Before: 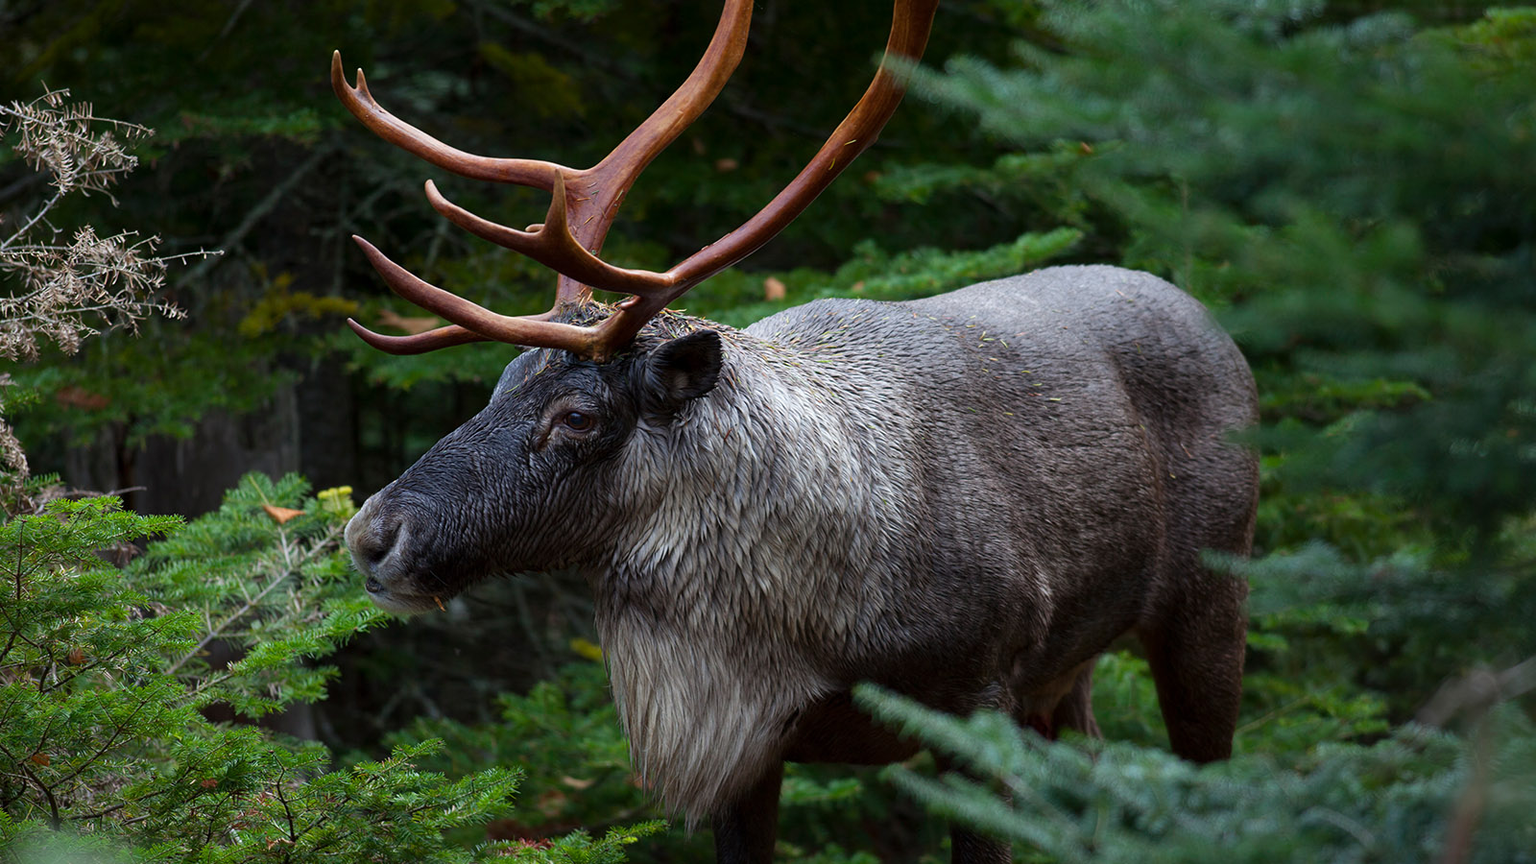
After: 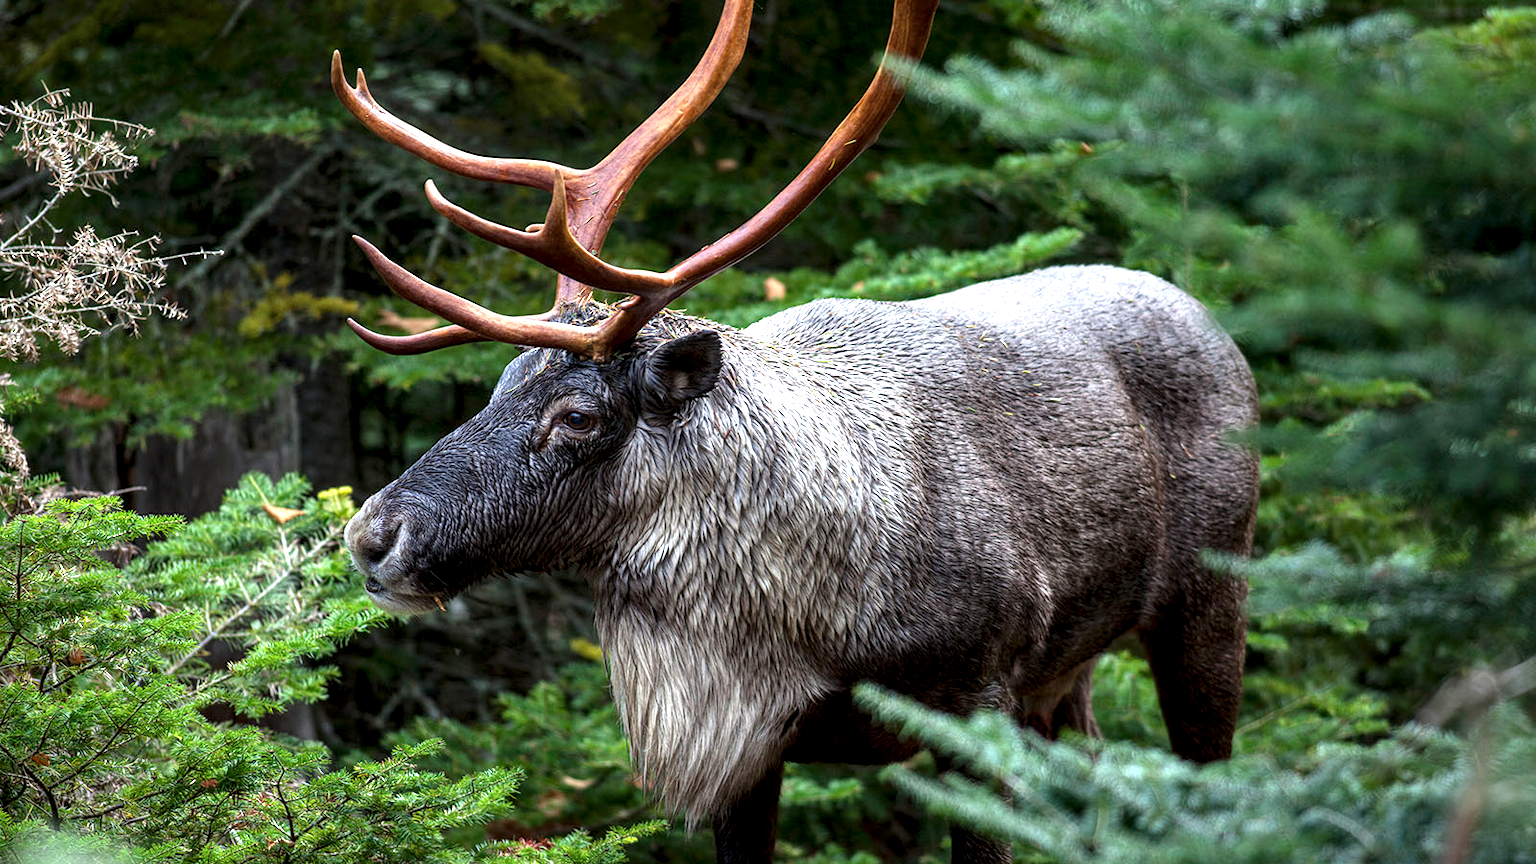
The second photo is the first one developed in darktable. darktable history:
exposure: black level correction 0, exposure 1 EV, compensate exposure bias true, compensate highlight preservation false
local contrast: detail 160%
